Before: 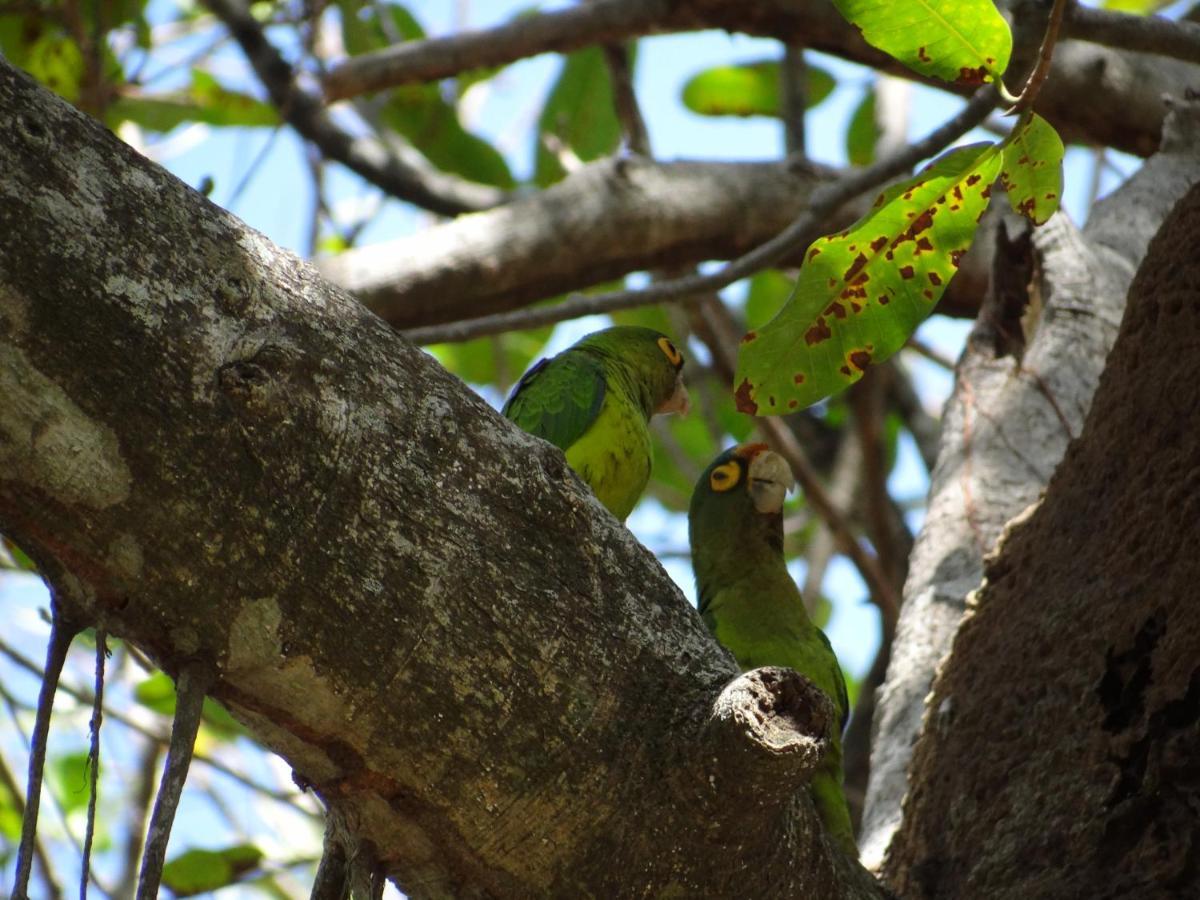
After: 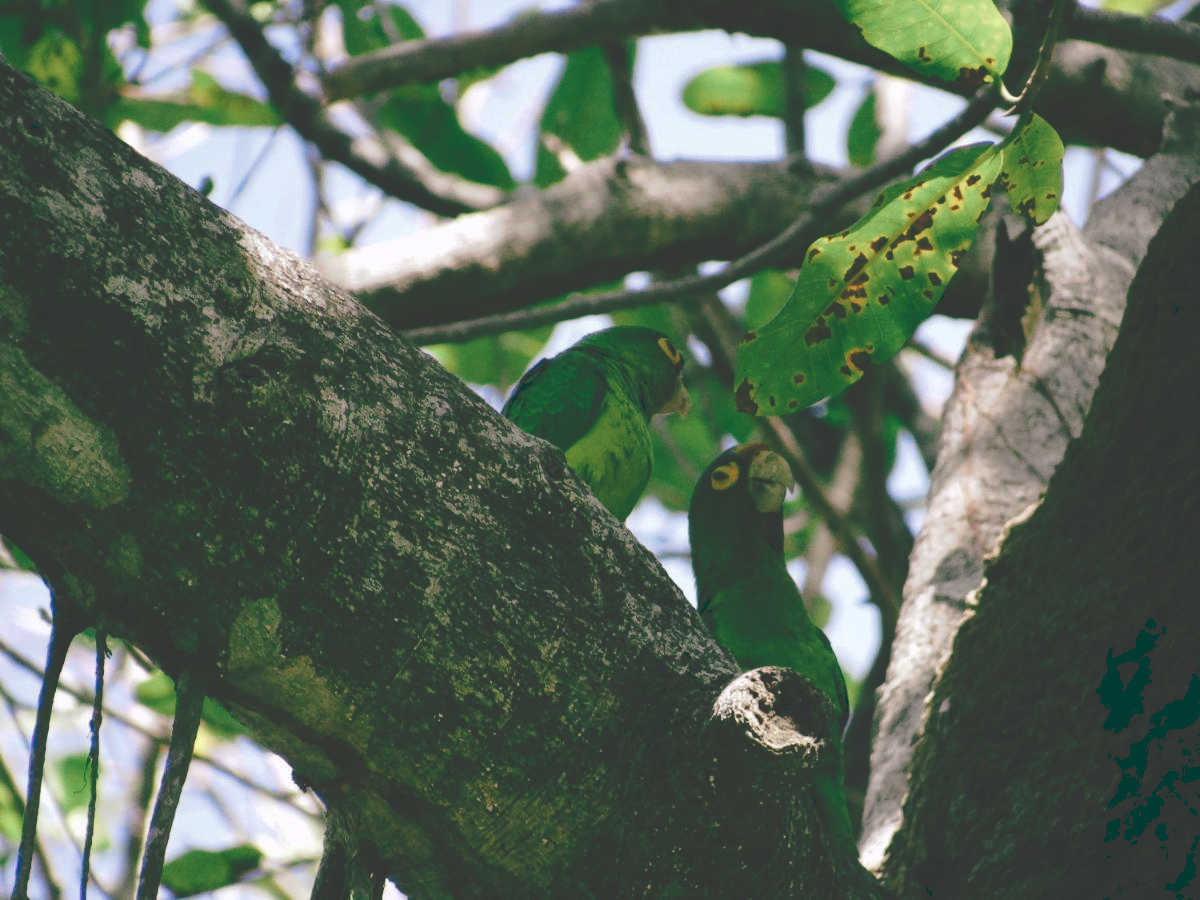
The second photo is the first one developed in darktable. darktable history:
tone curve: curves: ch0 [(0, 0) (0.003, 0.211) (0.011, 0.211) (0.025, 0.215) (0.044, 0.218) (0.069, 0.224) (0.1, 0.227) (0.136, 0.233) (0.177, 0.247) (0.224, 0.275) (0.277, 0.309) (0.335, 0.366) (0.399, 0.438) (0.468, 0.515) (0.543, 0.586) (0.623, 0.658) (0.709, 0.735) (0.801, 0.821) (0.898, 0.889) (1, 1)], preserve colors none
color look up table: target L [93.21, 91.28, 89.09, 92.23, 89.6, 74.28, 71.96, 50.94, 52.63, 44.13, 39.41, 35.44, 23.1, 201.03, 94.19, 79.55, 77.73, 73.27, 65.2, 62.99, 56.48, 57.9, 52.77, 41.4, 31.47, 30.14, 21.55, 15.36, 2.996, 81.99, 82.13, 68.17, 66.8, 68.56, 55.95, 57.53, 44.55, 43.16, 44, 41.26, 43.8, 8.596, 86.89, 74.27, 77.63, 57.47, 54.16, 37.85, 12.44], target a [-7.497, -16.02, -29.17, -13.57, -24.42, -0.566, -16.45, -41, -13.9, -27.83, -19.12, -35.85, -54.82, 0, 2.395, 5.966, 15.94, 30.73, 41.6, 27.02, 68.7, 25.11, 53.11, 5.782, -0.37, 26.62, 18.97, -30.41, -8.823, 13.71, 35.59, 51.11, 29.24, 53.97, 18.08, 60.48, 11, 11.98, 46.61, 33.32, 50.81, -11.47, -25.5, -15.15, -18.65, -3.069, -4.122, -11.04, -36.09], target b [46.67, 17.07, 36.93, 0.754, 15.02, 7.465, 49.71, 30.19, 18.4, 11.28, 1.992, 27.34, 19.35, -0.001, 5.547, 44.38, 63.5, 41.68, 59.41, 16.14, 23.95, 52.87, 37.7, 26.05, 5.243, 6.539, 33.42, 25.58, 4.299, -19.14, -18.01, 2.817, -41.87, -34.5, -5.66, -18.52, -28.55, -57.25, -2.022, -24.29, -55.78, -21.28, -10.96, -25.47, 0.811, -17.6, -51.07, -19.37, -16.76], num patches 49
